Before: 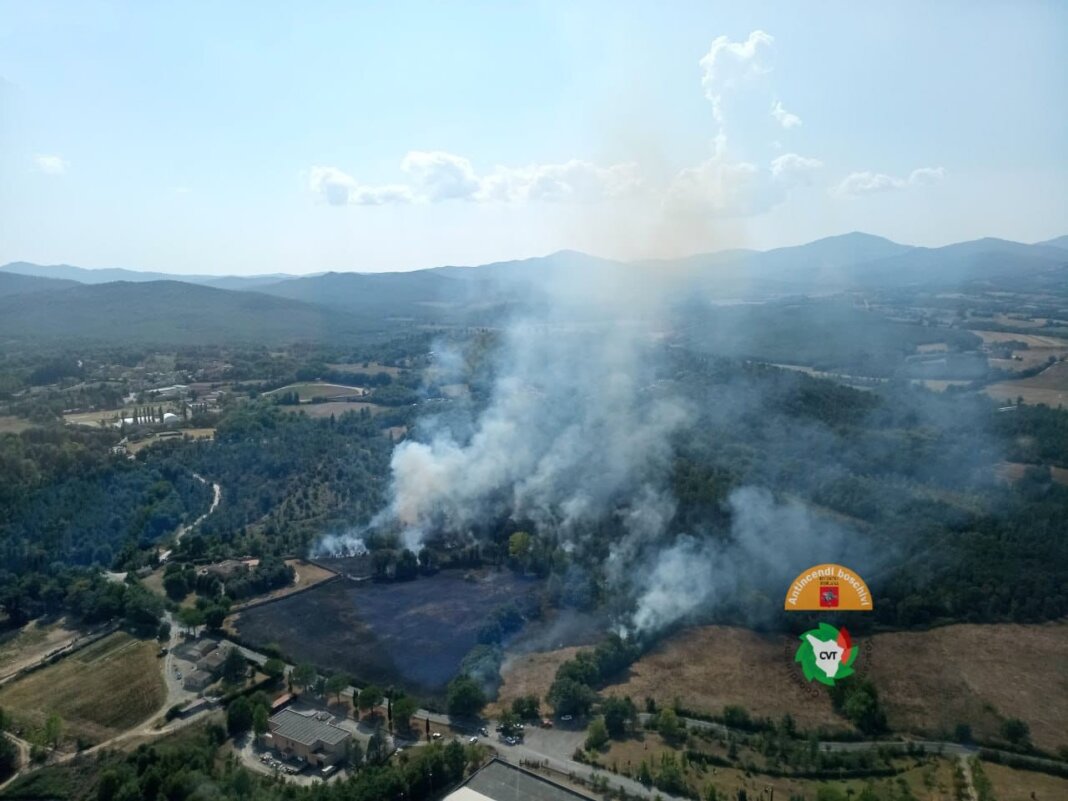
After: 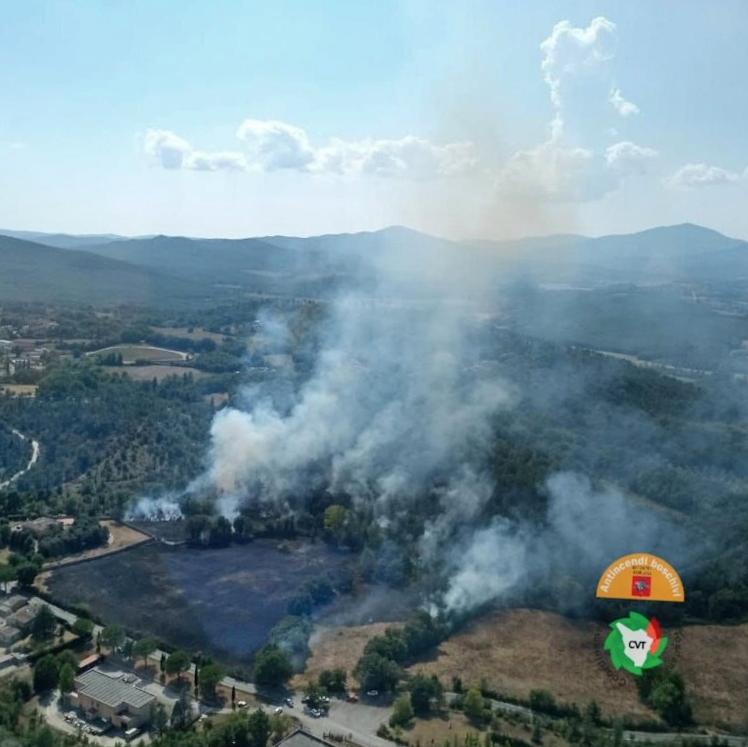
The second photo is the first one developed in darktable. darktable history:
shadows and highlights: soften with gaussian
crop and rotate: angle -3.06°, left 14.261%, top 0.032%, right 10.789%, bottom 0.085%
